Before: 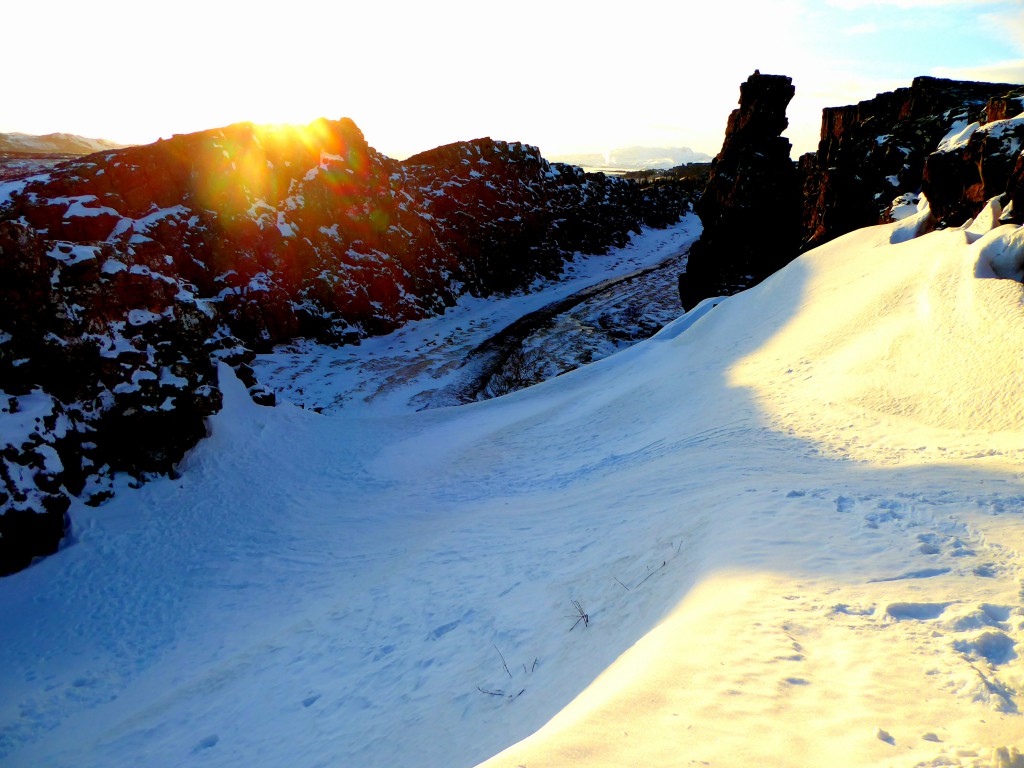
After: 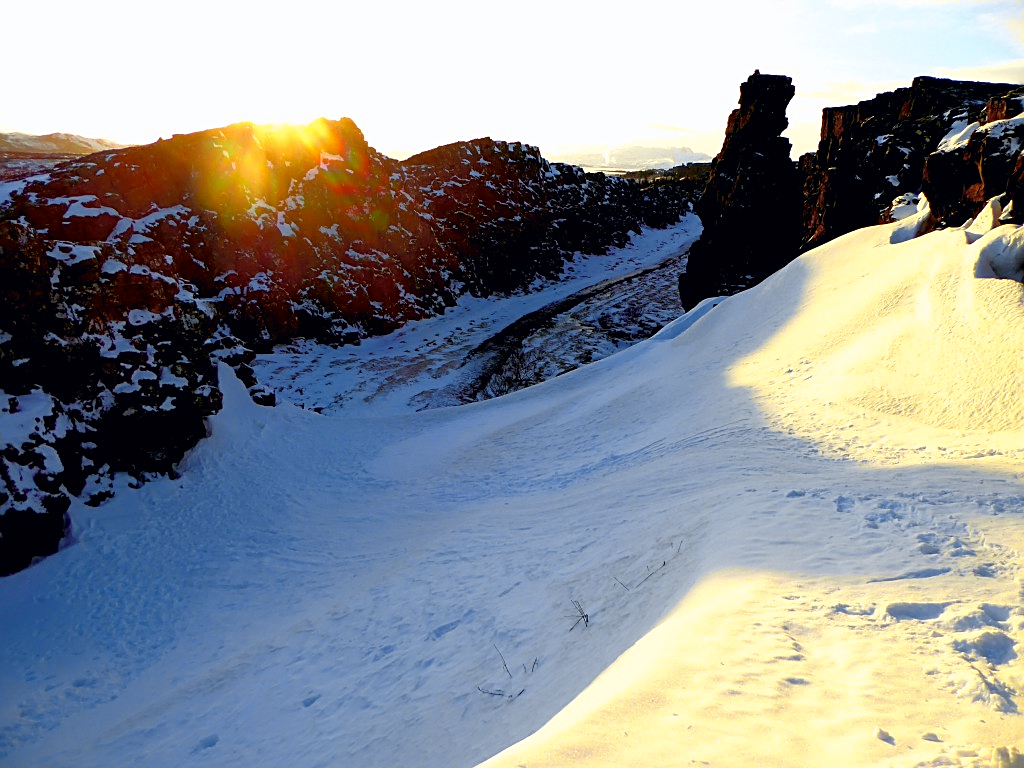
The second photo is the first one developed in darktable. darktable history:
sharpen: on, module defaults
tone curve: curves: ch0 [(0, 0) (0.15, 0.17) (0.452, 0.437) (0.611, 0.588) (0.751, 0.749) (1, 1)]; ch1 [(0, 0) (0.325, 0.327) (0.412, 0.45) (0.453, 0.484) (0.5, 0.501) (0.541, 0.55) (0.617, 0.612) (0.695, 0.697) (1, 1)]; ch2 [(0, 0) (0.386, 0.397) (0.452, 0.459) (0.505, 0.498) (0.524, 0.547) (0.574, 0.566) (0.633, 0.641) (1, 1)], color space Lab, independent channels, preserve colors none
